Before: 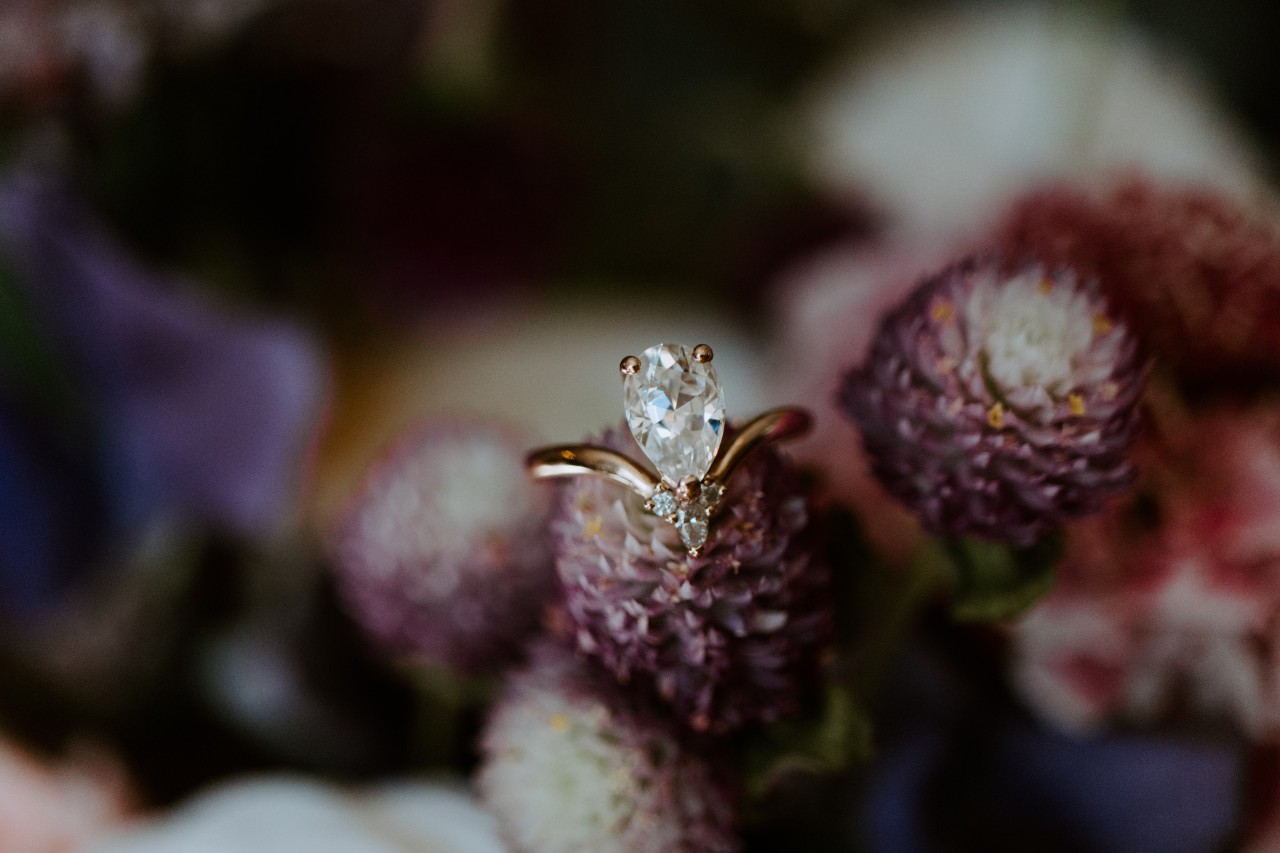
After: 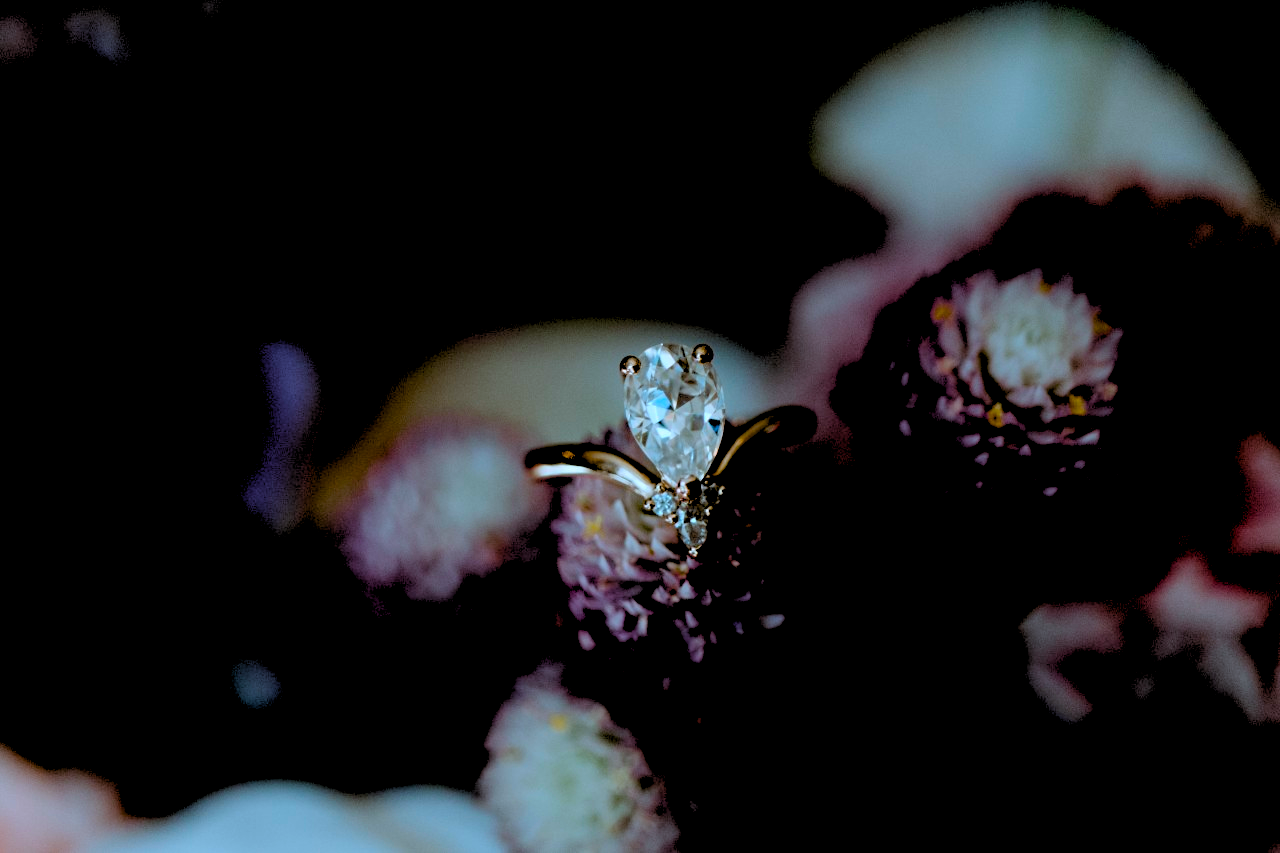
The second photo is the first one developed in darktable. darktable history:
color balance rgb: linear chroma grading › global chroma 15%, perceptual saturation grading › global saturation 30%
exposure: black level correction 0.029, exposure -0.073 EV, compensate highlight preservation false
rgb levels: levels [[0.034, 0.472, 0.904], [0, 0.5, 1], [0, 0.5, 1]]
color calibration: illuminant Planckian (black body), x 0.375, y 0.373, temperature 4117 K
